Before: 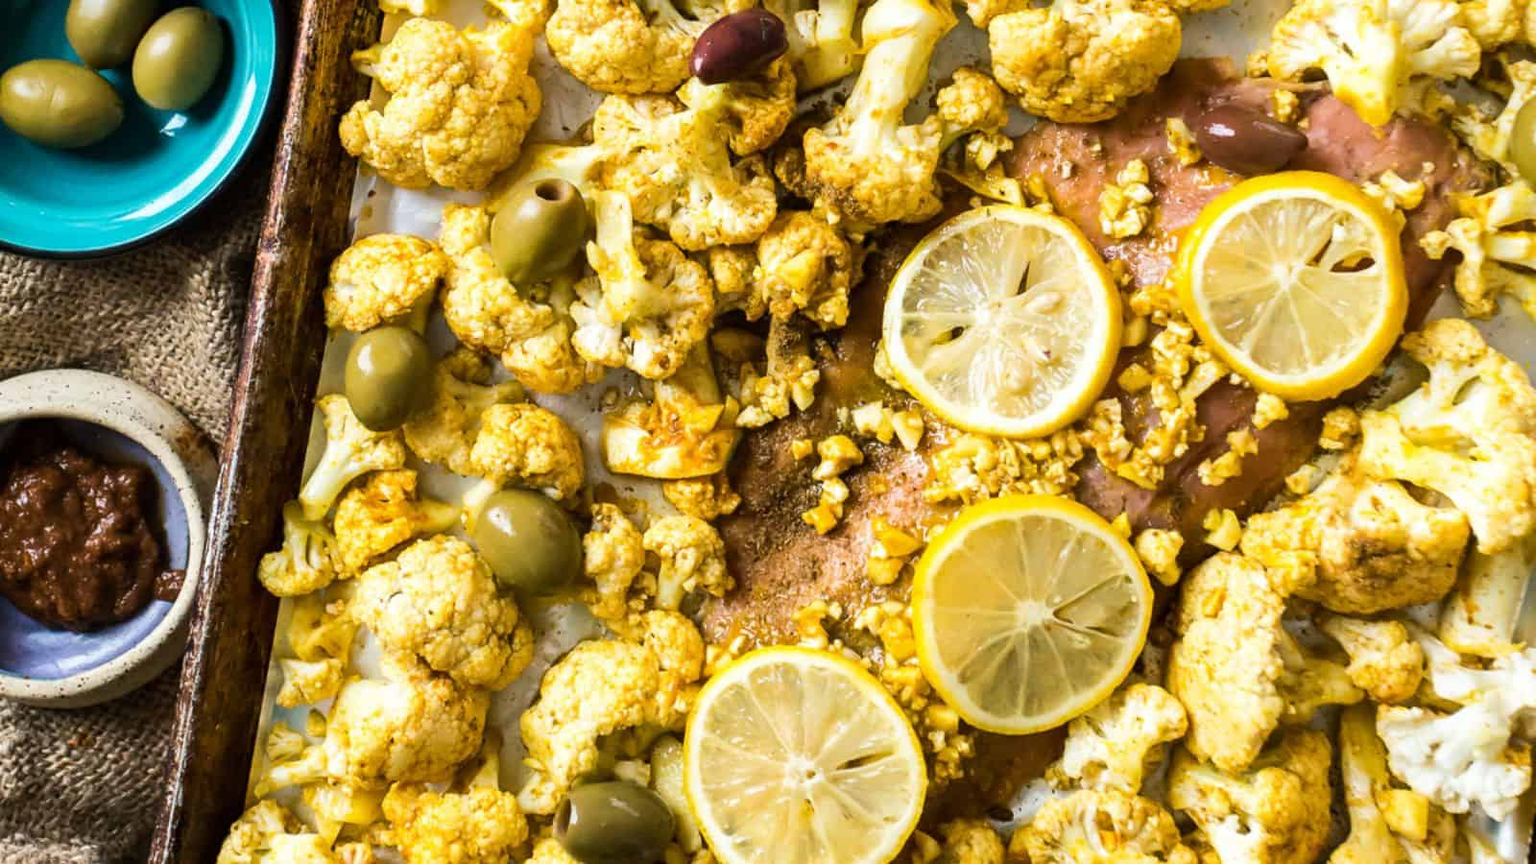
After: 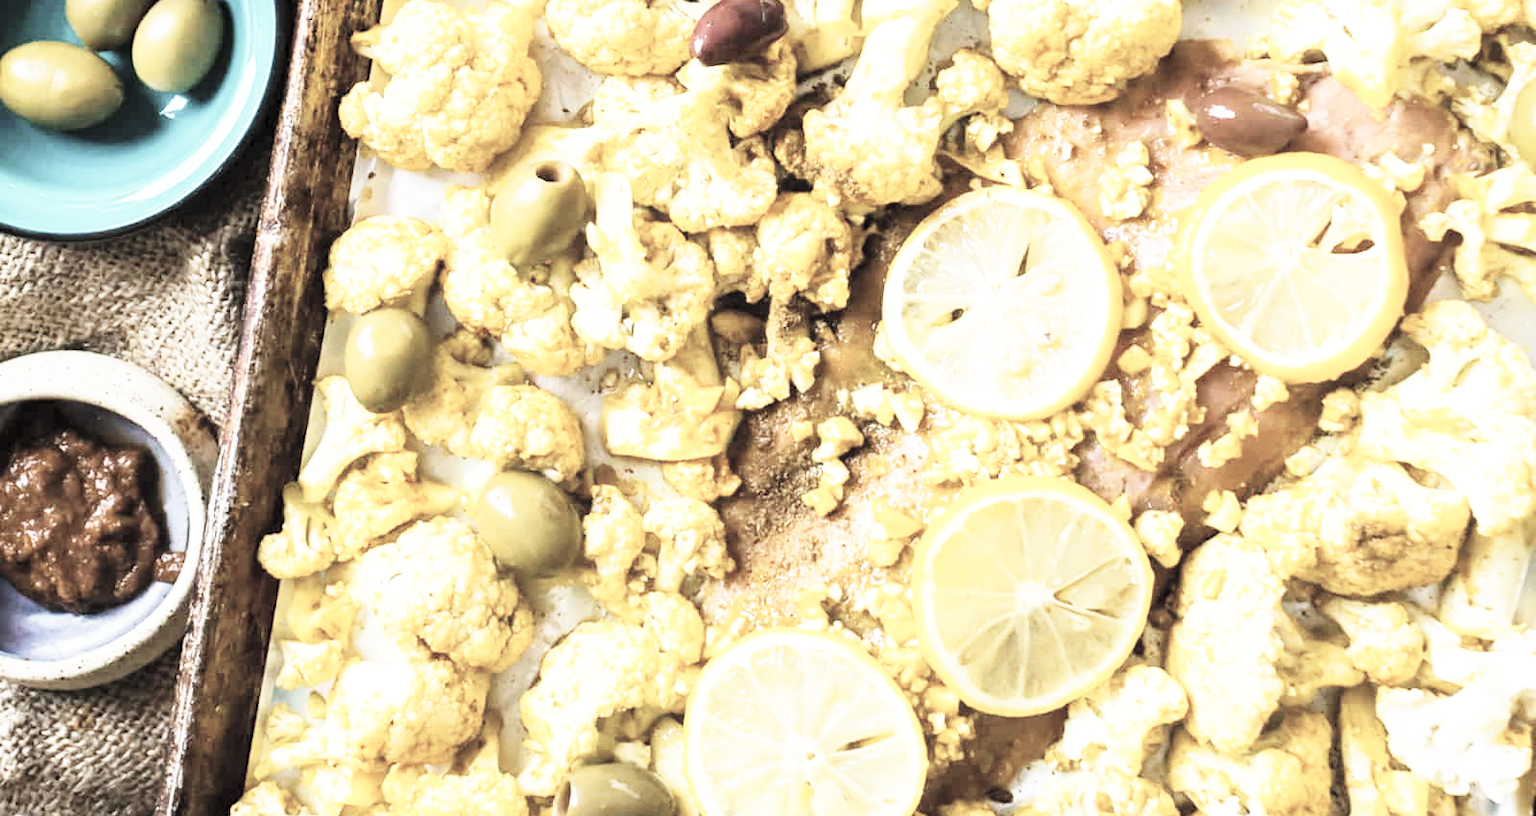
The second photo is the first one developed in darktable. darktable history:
color zones: mix 42.56%
contrast brightness saturation: brightness 0.182, saturation -0.505
crop and rotate: top 2.136%, bottom 3.213%
base curve: curves: ch0 [(0, 0) (0.018, 0.026) (0.143, 0.37) (0.33, 0.731) (0.458, 0.853) (0.735, 0.965) (0.905, 0.986) (1, 1)], preserve colors none
exposure: exposure 0.201 EV, compensate exposure bias true, compensate highlight preservation false
